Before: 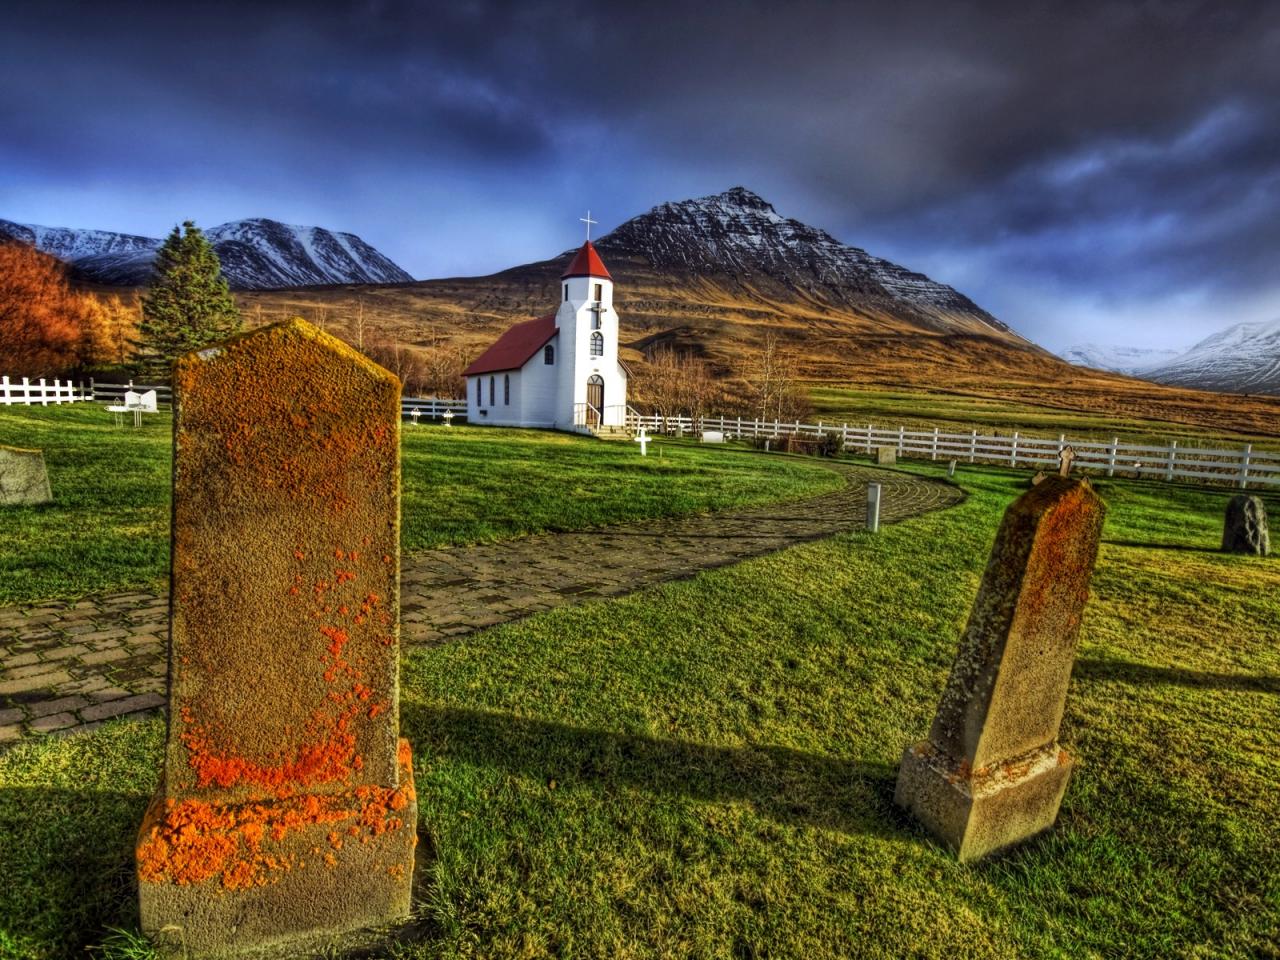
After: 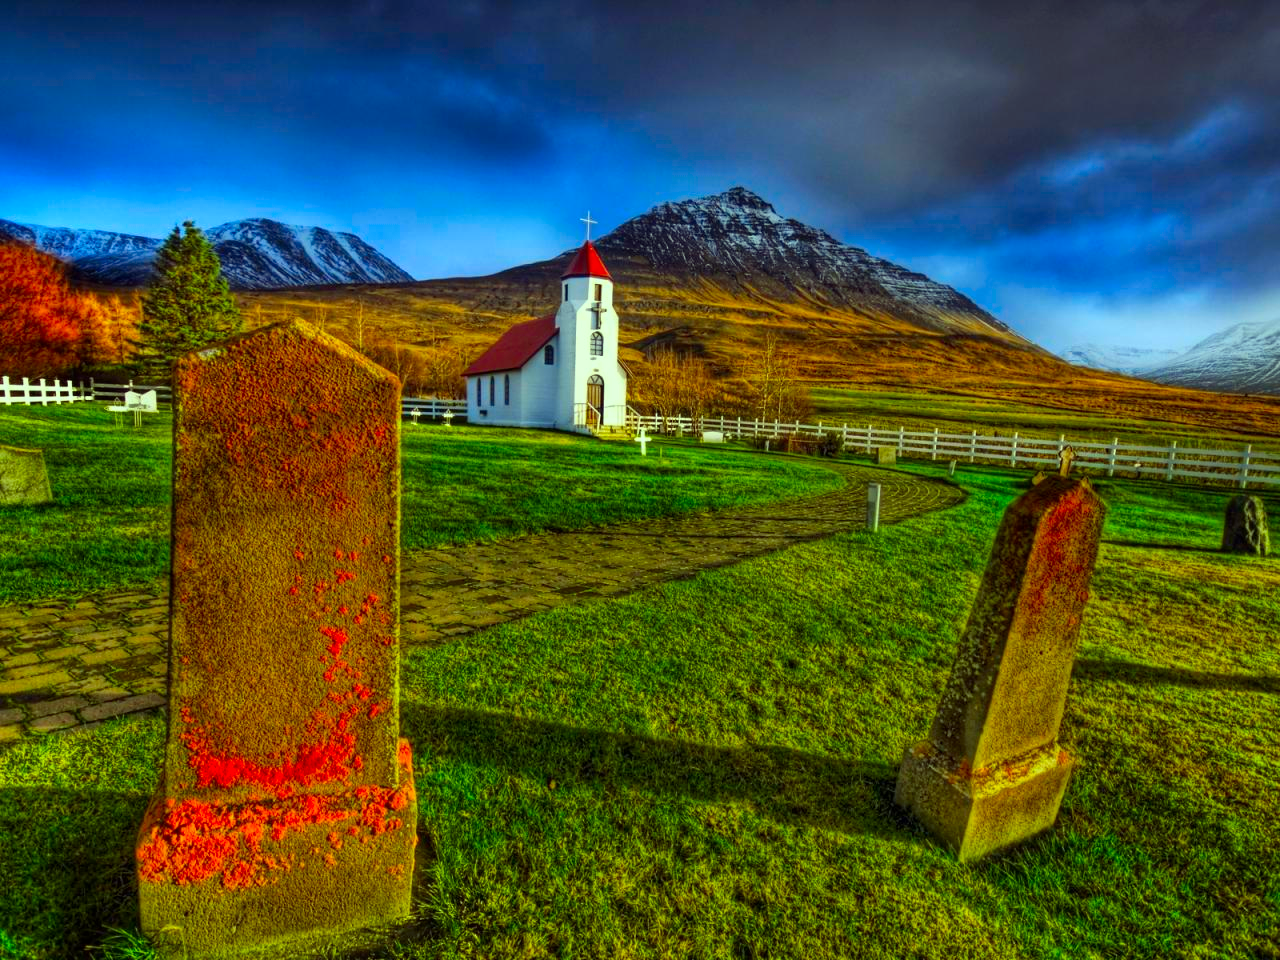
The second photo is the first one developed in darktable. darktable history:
color correction: highlights a* -10.85, highlights b* 9.89, saturation 1.71
